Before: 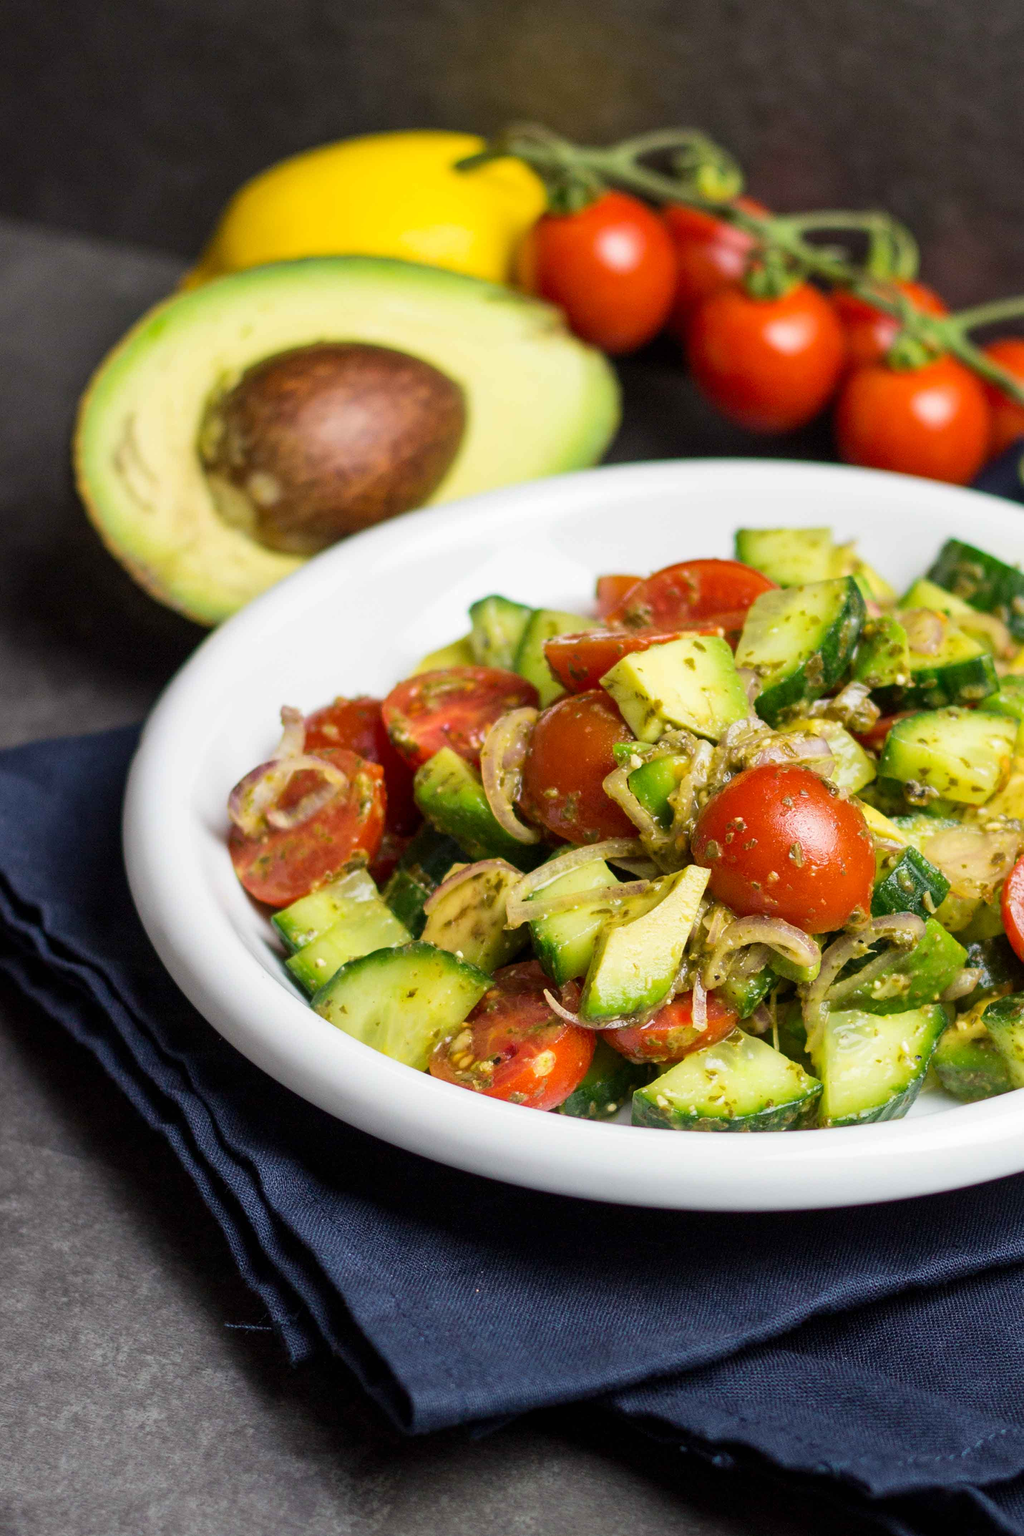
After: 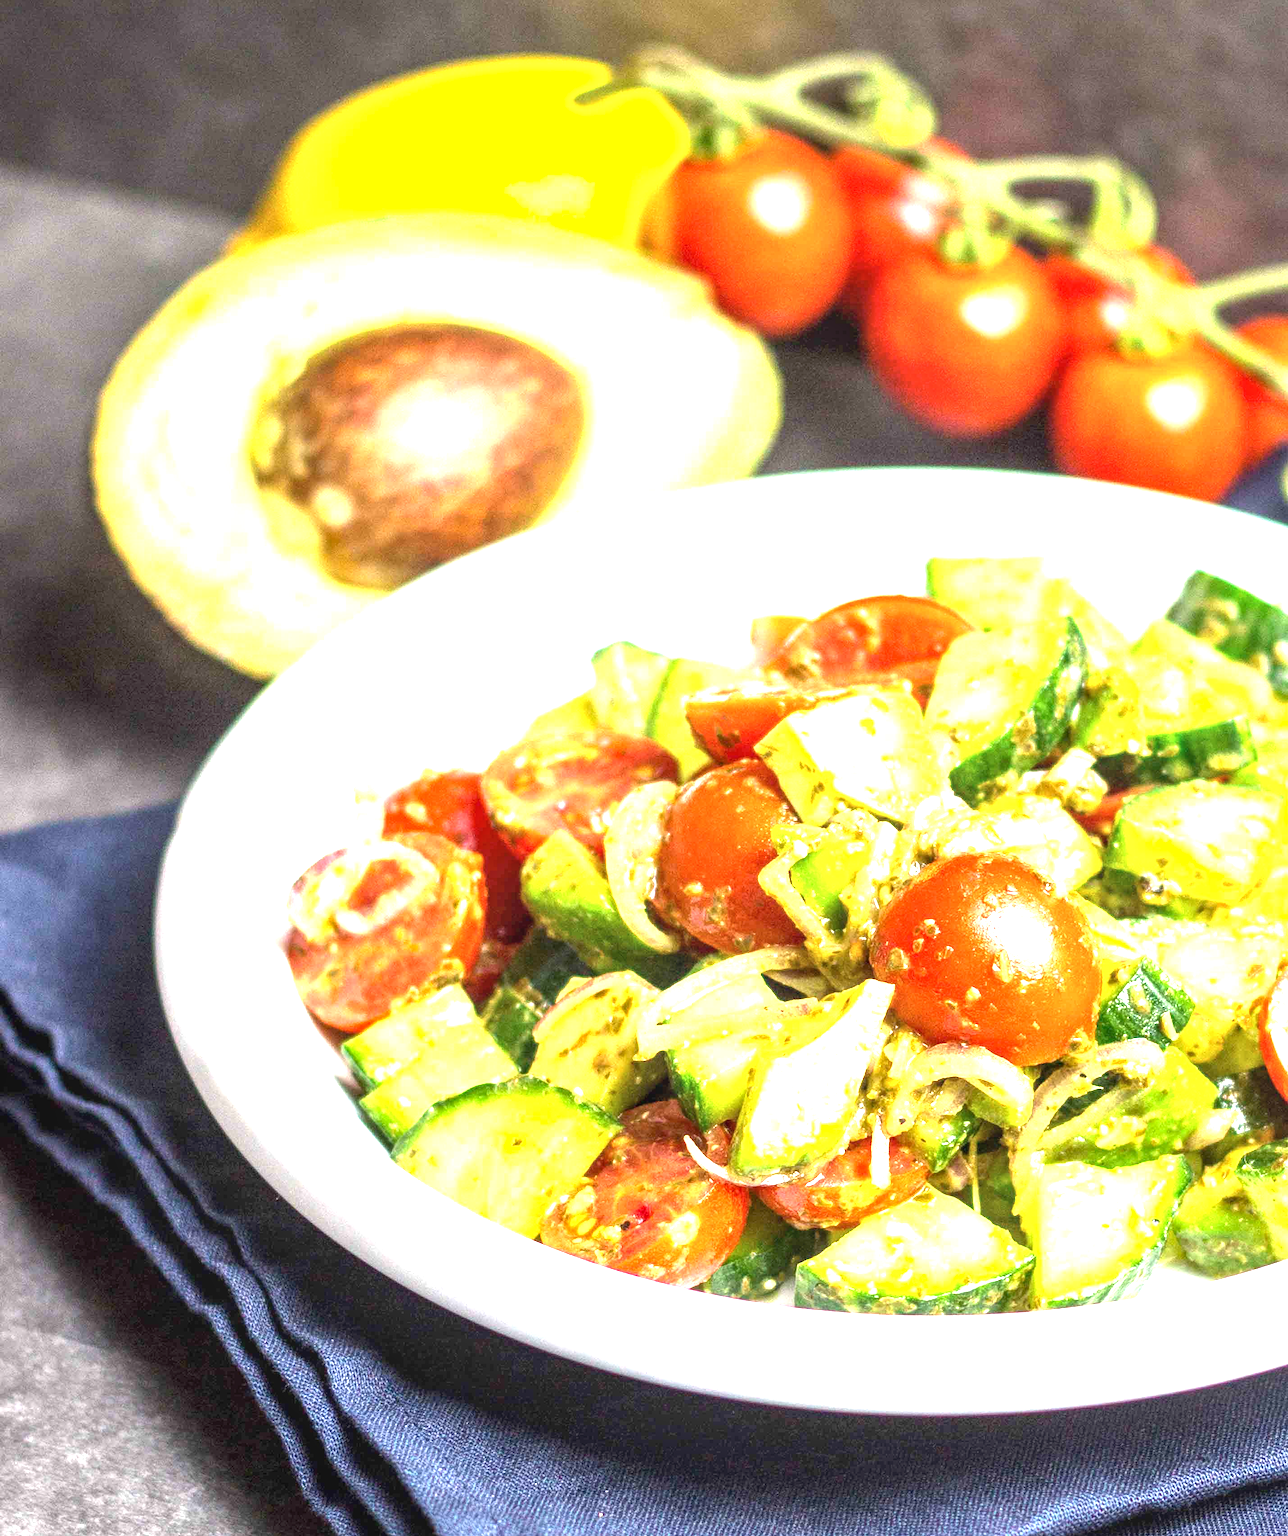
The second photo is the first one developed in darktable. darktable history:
crop and rotate: top 5.649%, bottom 14.836%
local contrast: detail 130%
exposure: black level correction 0, exposure 2.098 EV, compensate exposure bias true, compensate highlight preservation false
